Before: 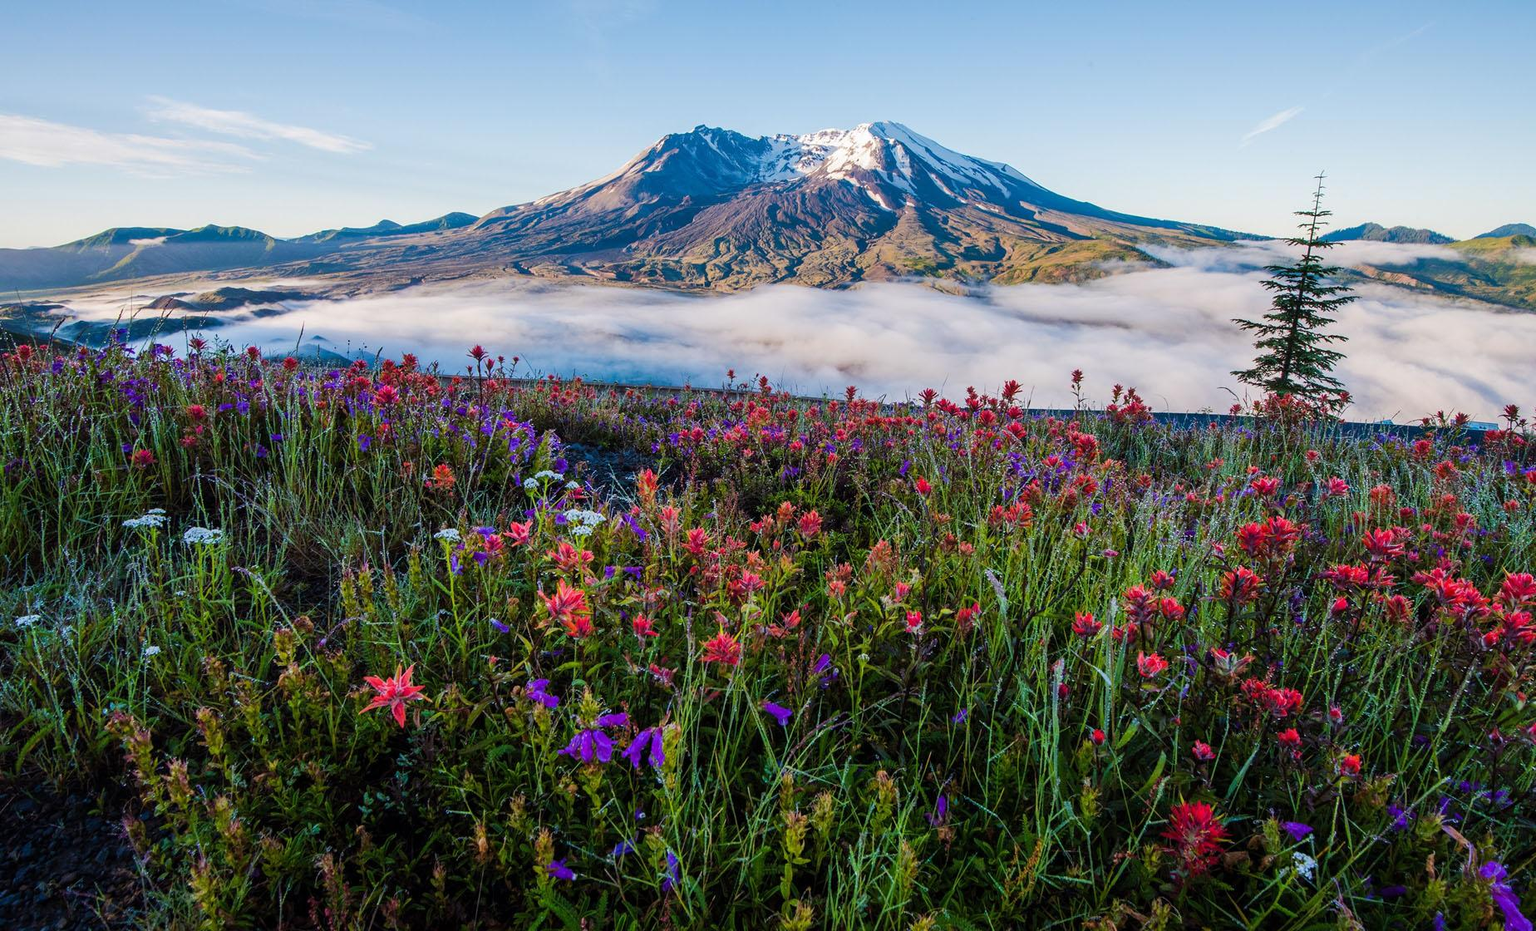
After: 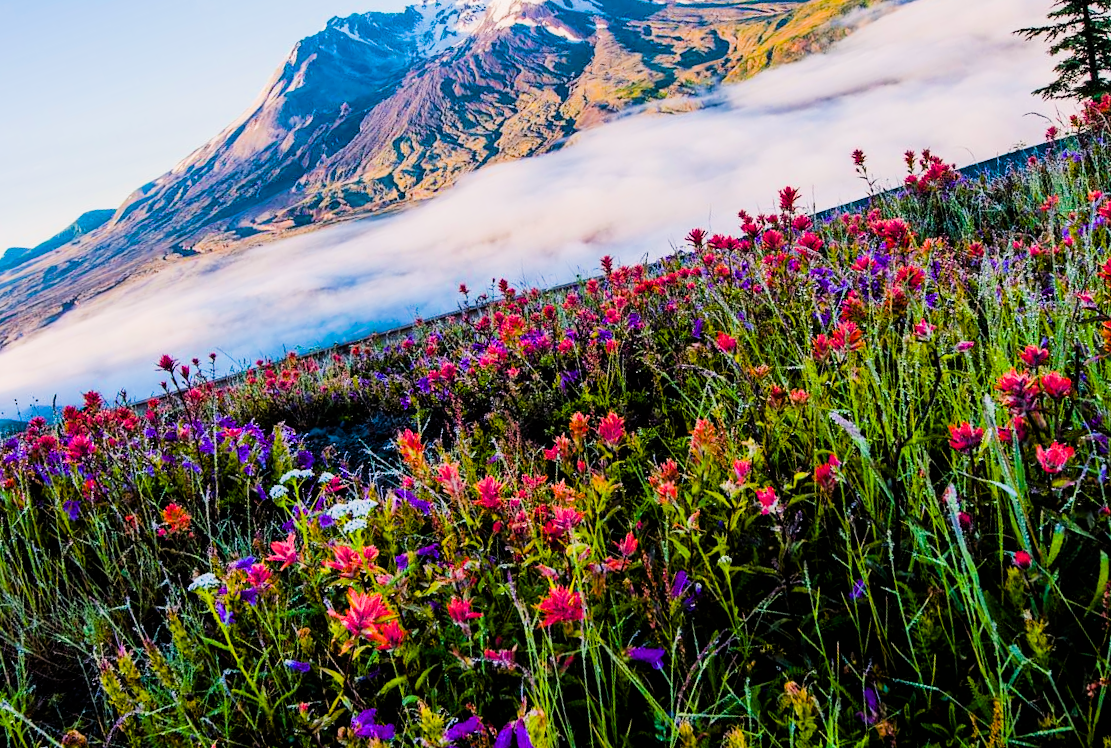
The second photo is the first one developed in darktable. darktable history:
exposure: black level correction 0, exposure 0.691 EV, compensate highlight preservation false
color balance rgb: shadows lift › luminance -20.238%, highlights gain › chroma 0.966%, highlights gain › hue 28.32°, perceptual saturation grading › global saturation 36.31%, perceptual saturation grading › shadows 36.007%, global vibrance 14.903%
crop and rotate: angle 18.85°, left 6.744%, right 4.243%, bottom 1.071%
filmic rgb: black relative exposure -5.13 EV, white relative exposure 3.99 EV, hardness 2.9, contrast 1.3, highlights saturation mix -29.69%
